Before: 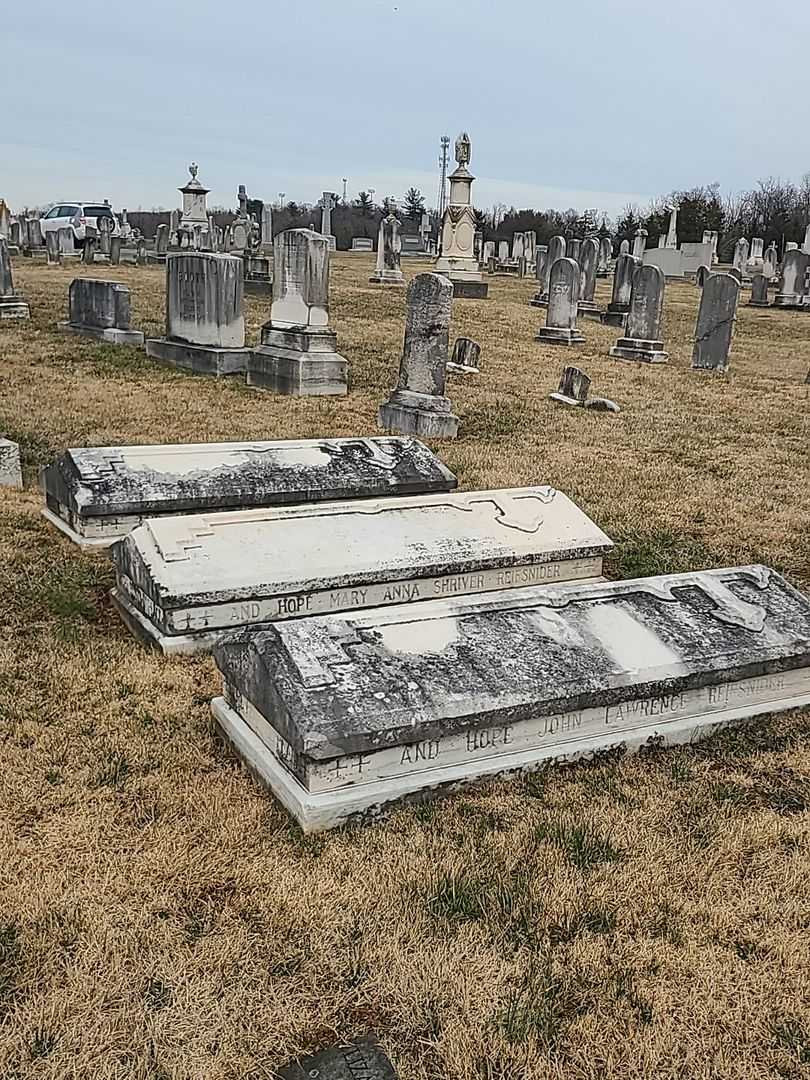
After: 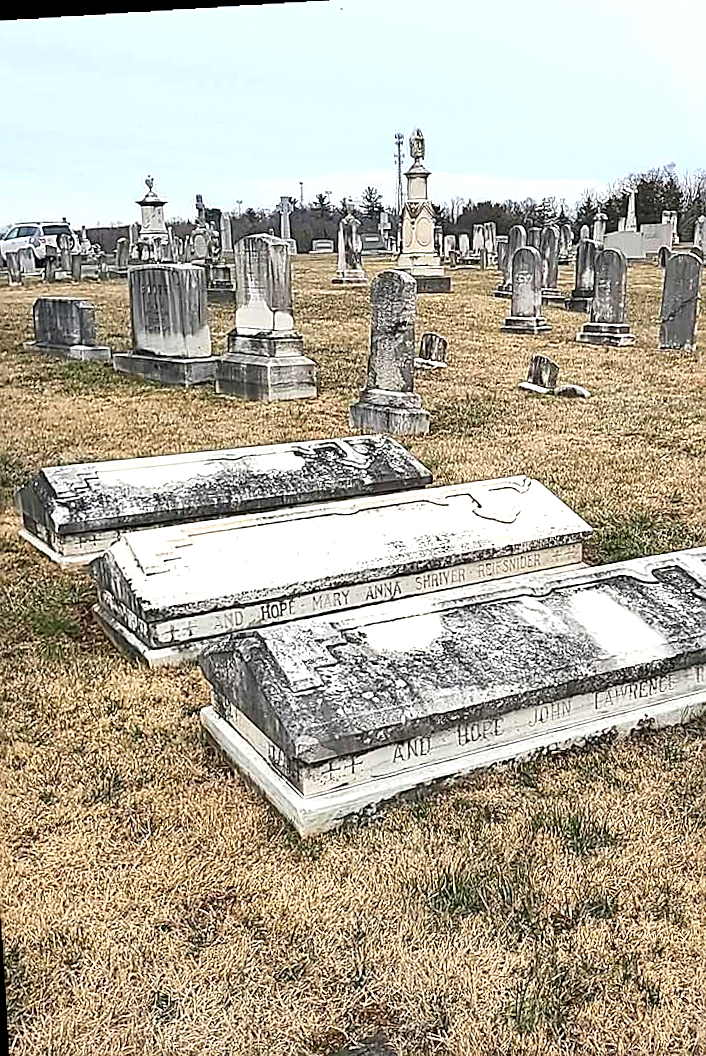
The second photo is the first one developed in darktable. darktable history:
crop and rotate: angle 1°, left 4.281%, top 0.642%, right 11.383%, bottom 2.486%
sharpen: on, module defaults
rotate and perspective: rotation -2.56°, automatic cropping off
exposure: exposure 0.766 EV, compensate highlight preservation false
